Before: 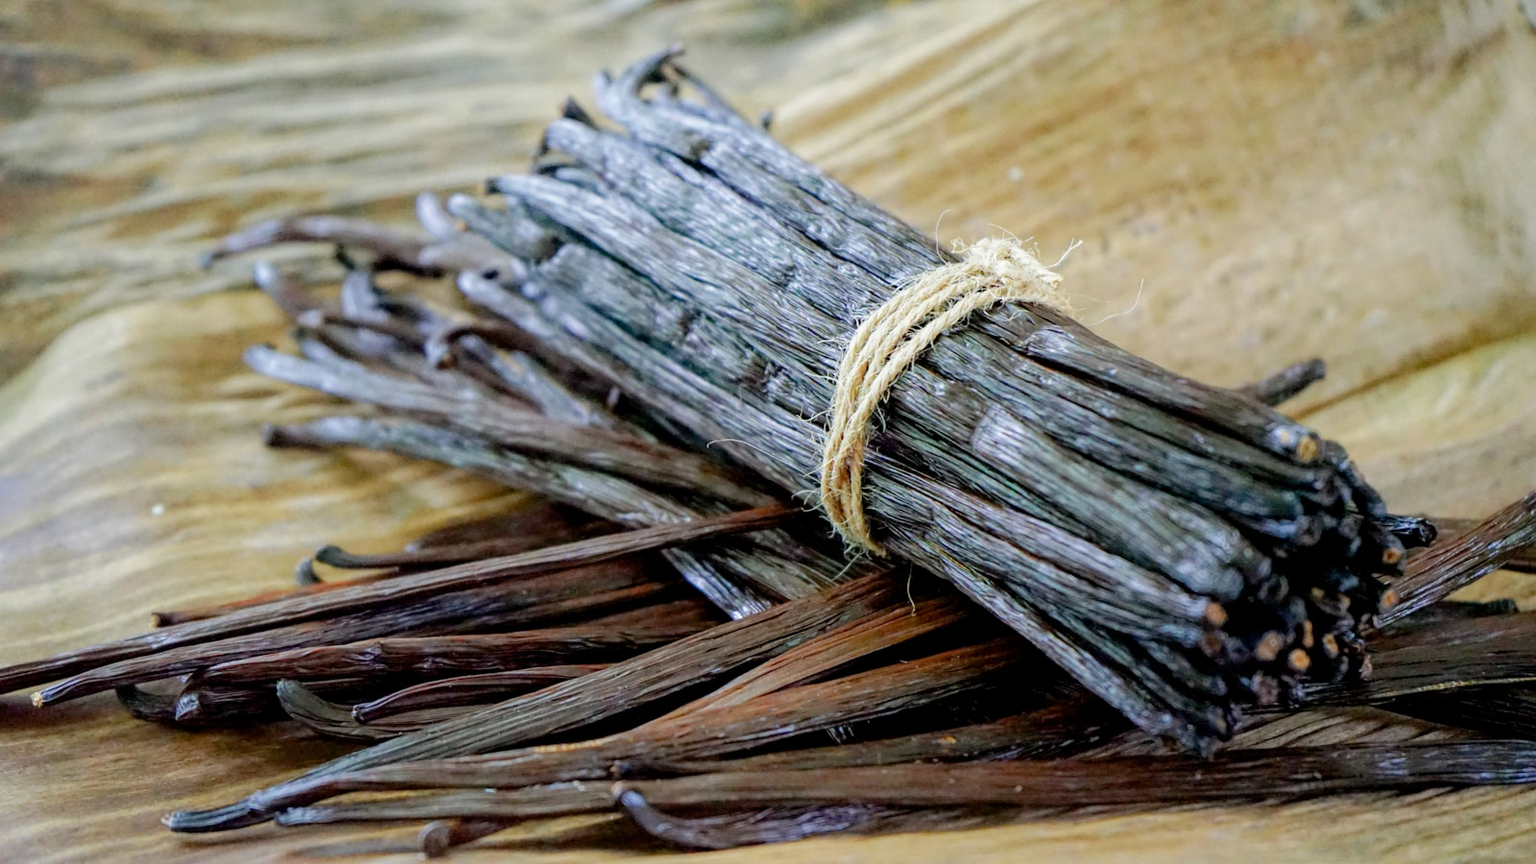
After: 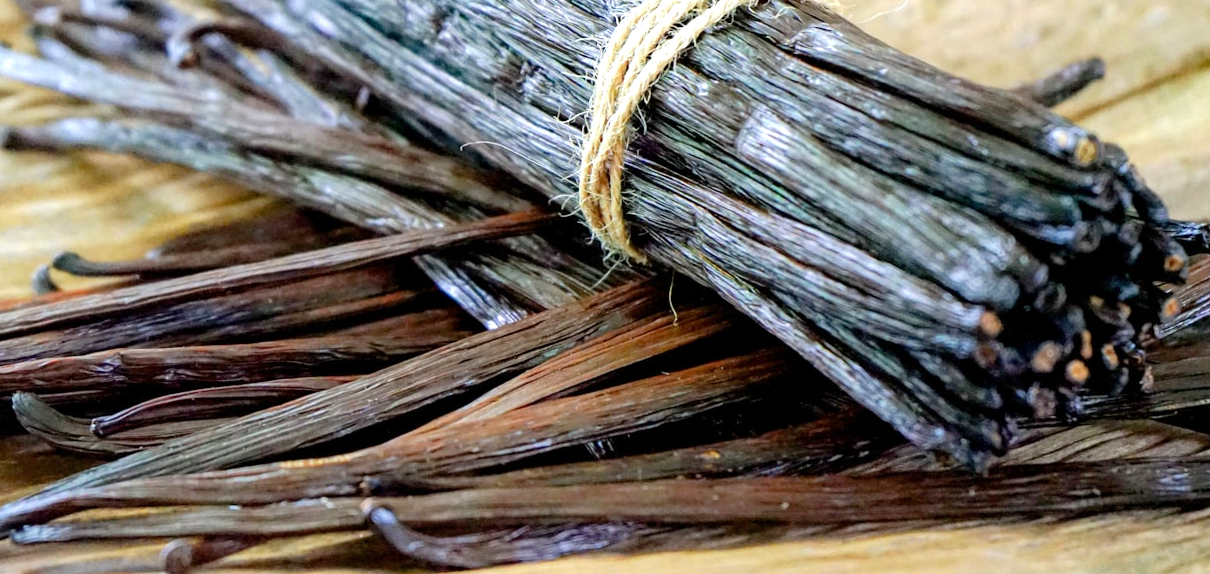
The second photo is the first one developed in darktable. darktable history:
crop and rotate: left 17.299%, top 35.115%, right 7.015%, bottom 1.024%
exposure: exposure 0.636 EV, compensate highlight preservation false
